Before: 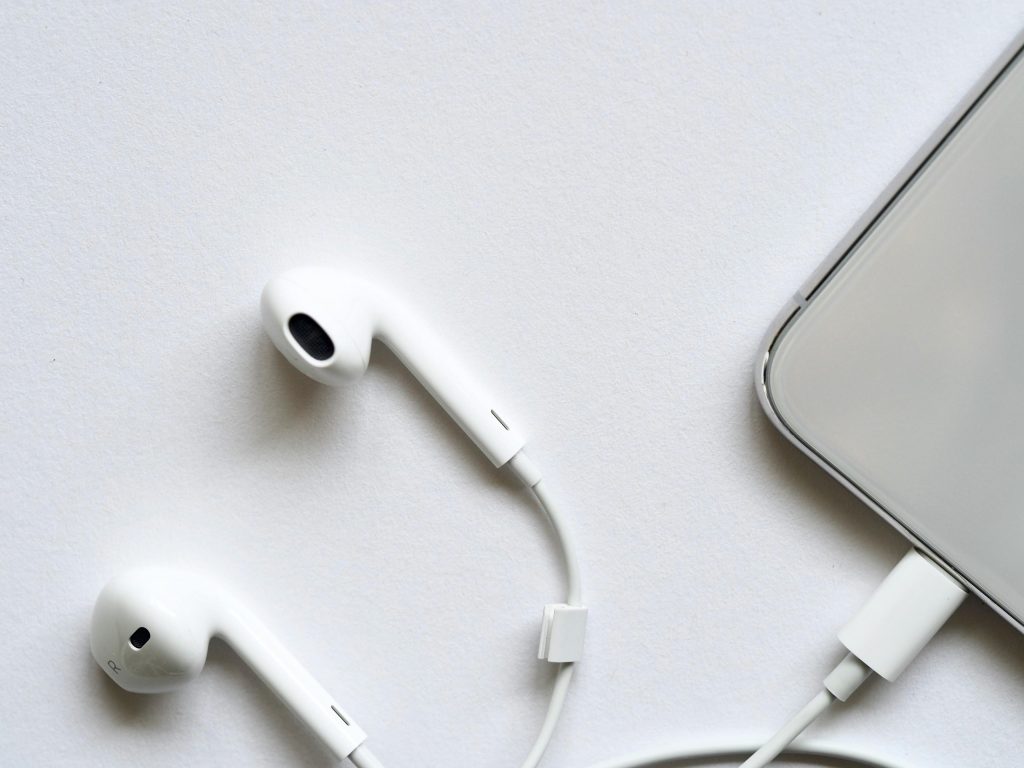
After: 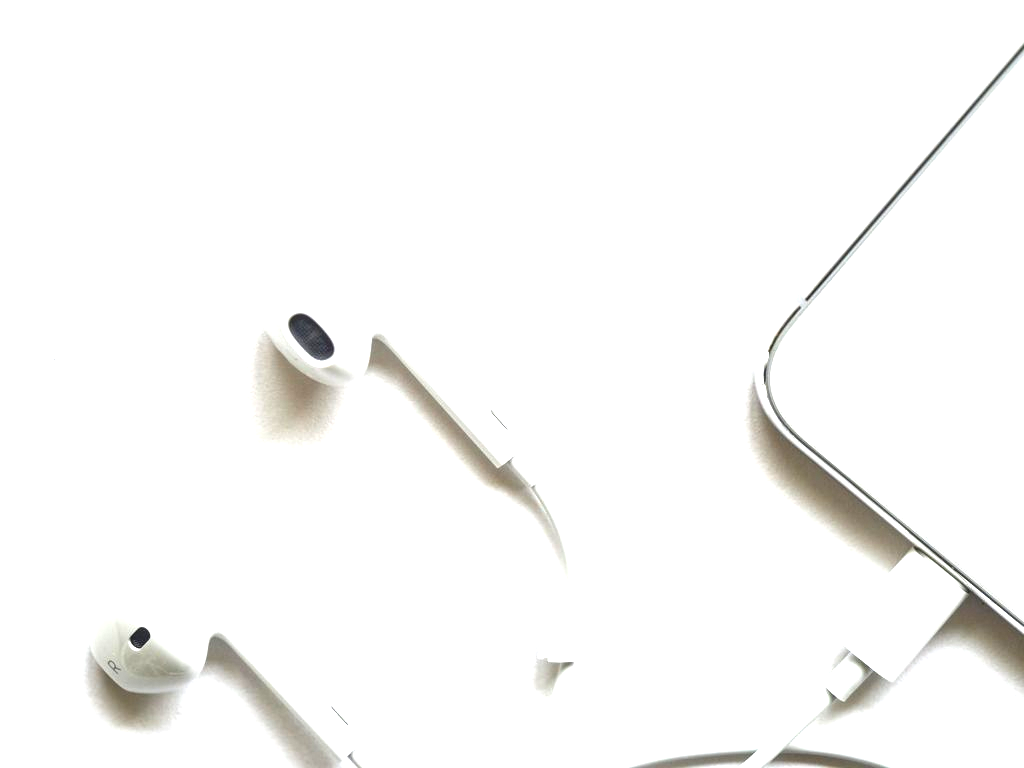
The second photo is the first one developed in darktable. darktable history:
exposure: black level correction 0, exposure 1.45 EV, compensate exposure bias true, compensate highlight preservation false
local contrast: on, module defaults
